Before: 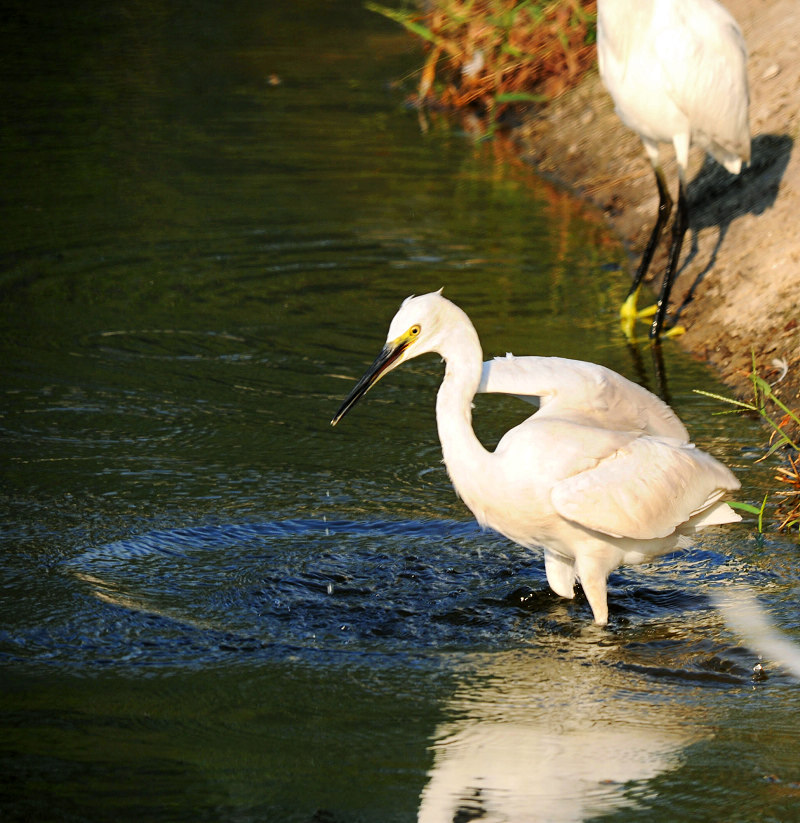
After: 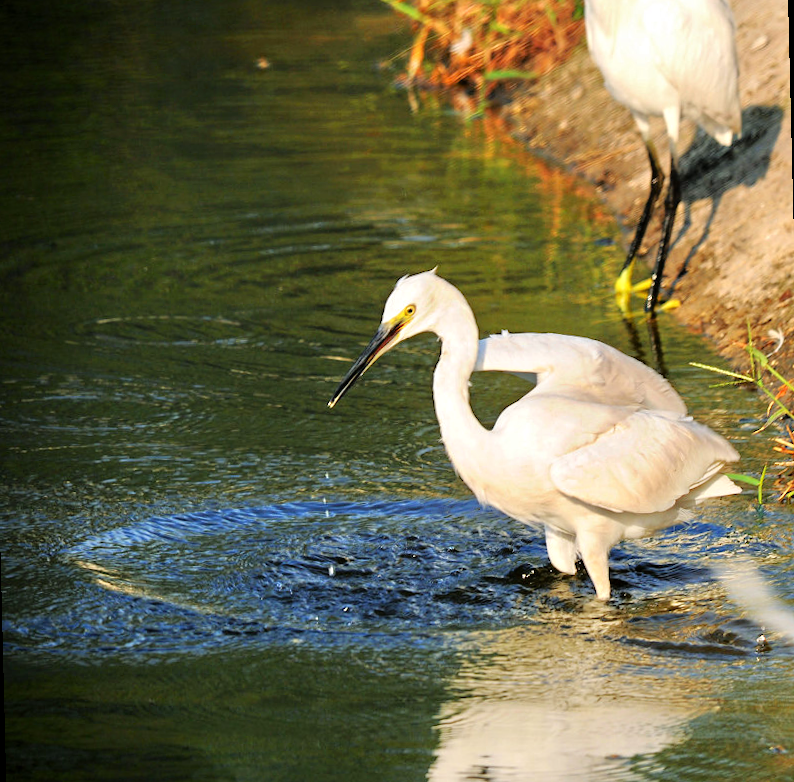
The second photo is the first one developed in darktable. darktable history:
tone equalizer: -7 EV 0.15 EV, -6 EV 0.6 EV, -5 EV 1.15 EV, -4 EV 1.33 EV, -3 EV 1.15 EV, -2 EV 0.6 EV, -1 EV 0.15 EV, mask exposure compensation -0.5 EV
rotate and perspective: rotation -1.42°, crop left 0.016, crop right 0.984, crop top 0.035, crop bottom 0.965
